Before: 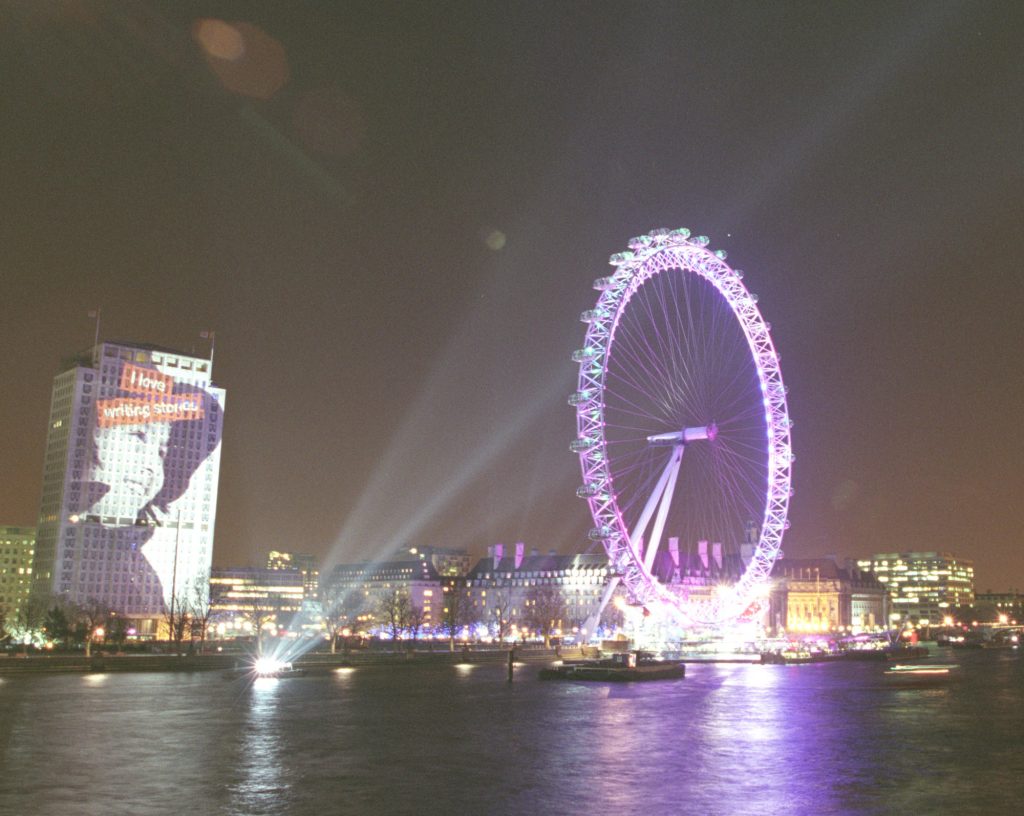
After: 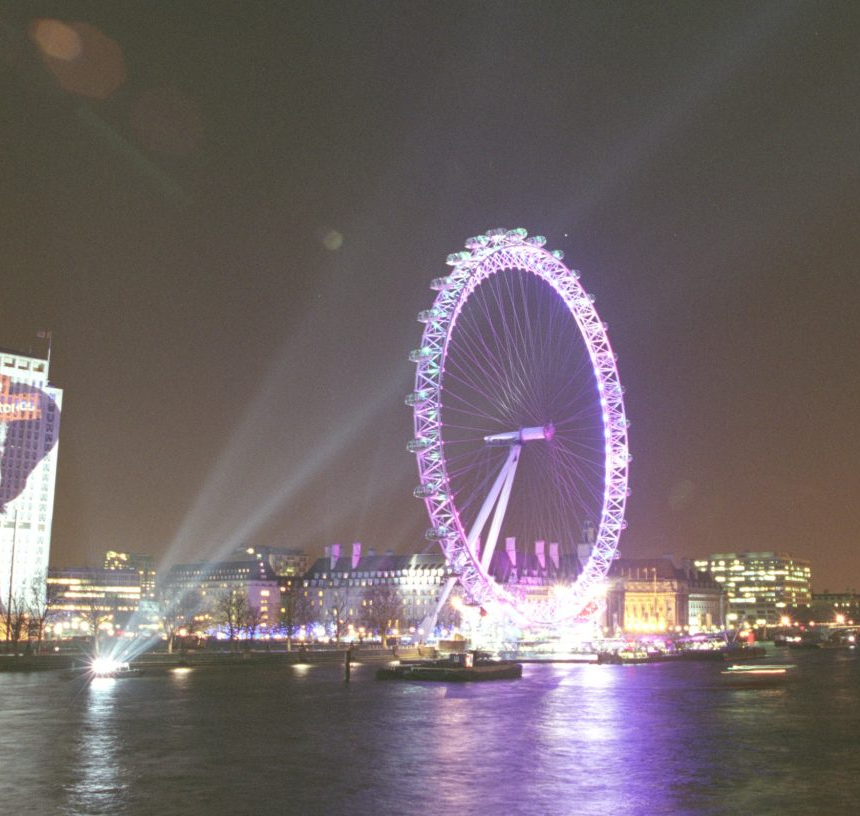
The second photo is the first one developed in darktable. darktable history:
crop: left 15.977%
